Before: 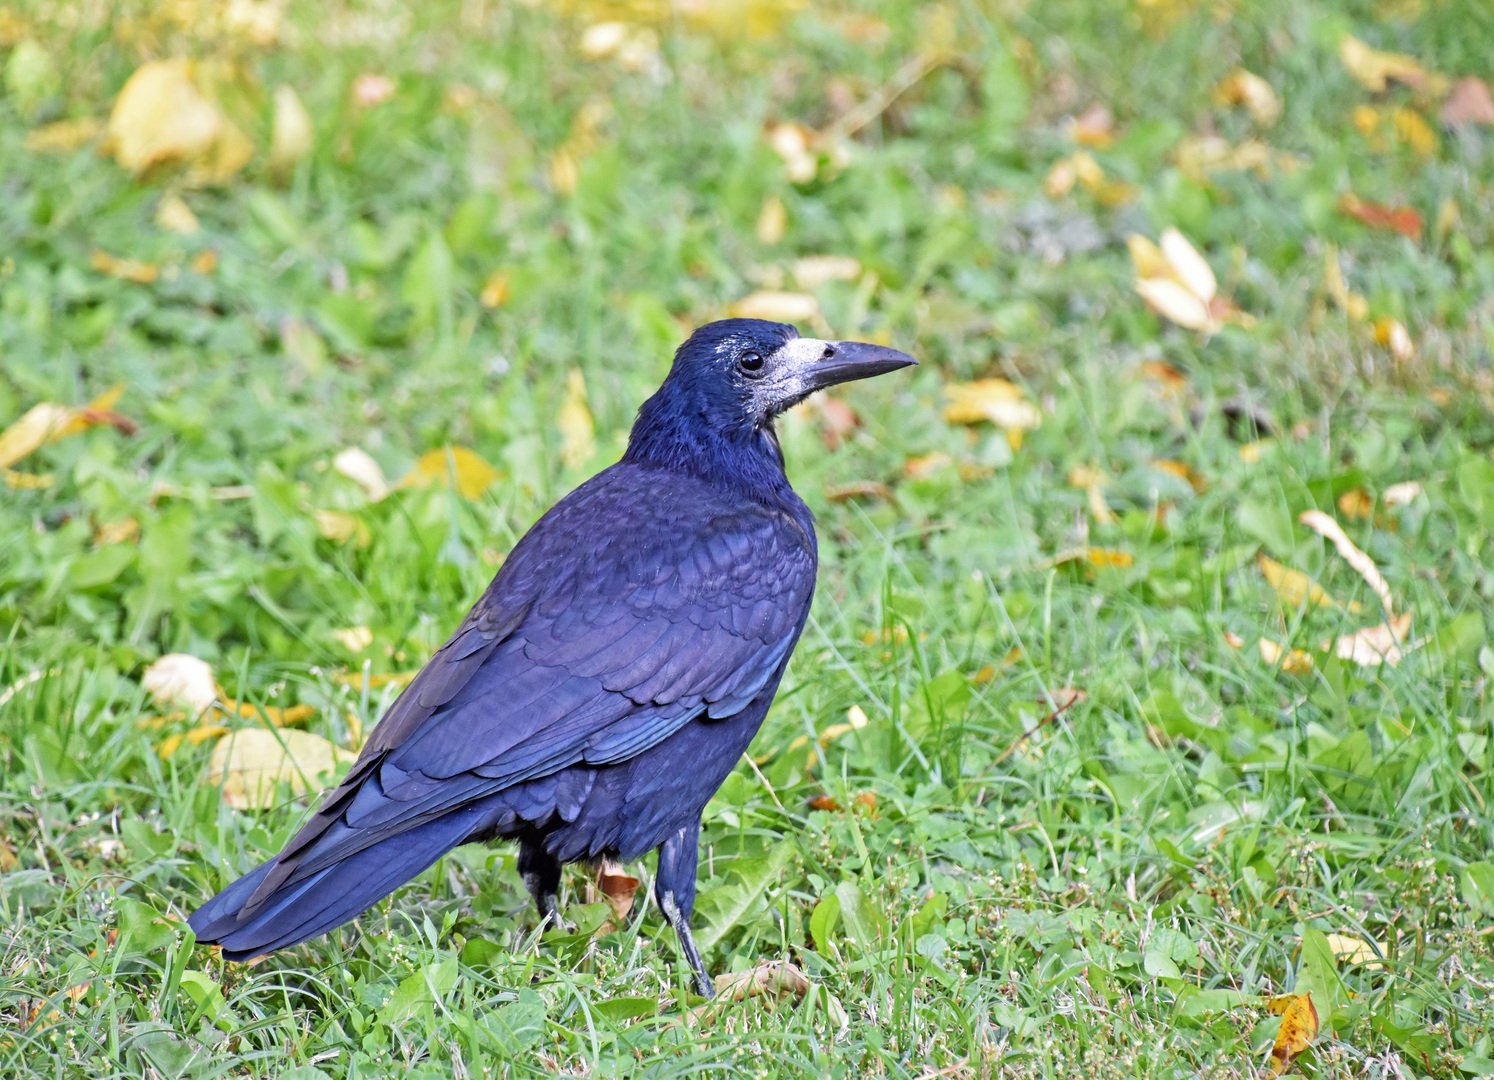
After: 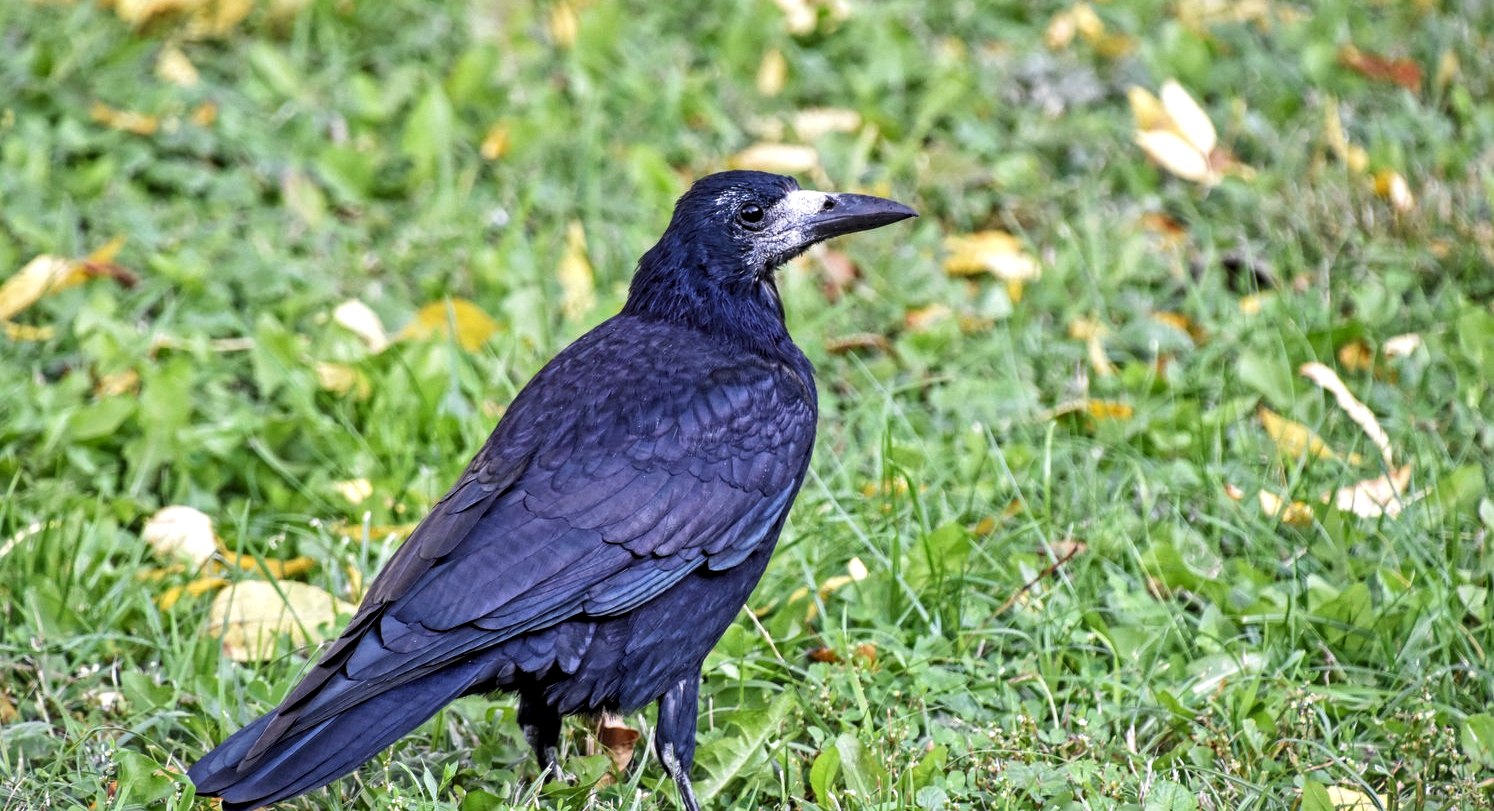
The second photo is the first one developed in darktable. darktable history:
crop: top 13.755%, bottom 11.088%
local contrast: detail 130%
levels: black 0.043%, levels [0.029, 0.545, 0.971]
